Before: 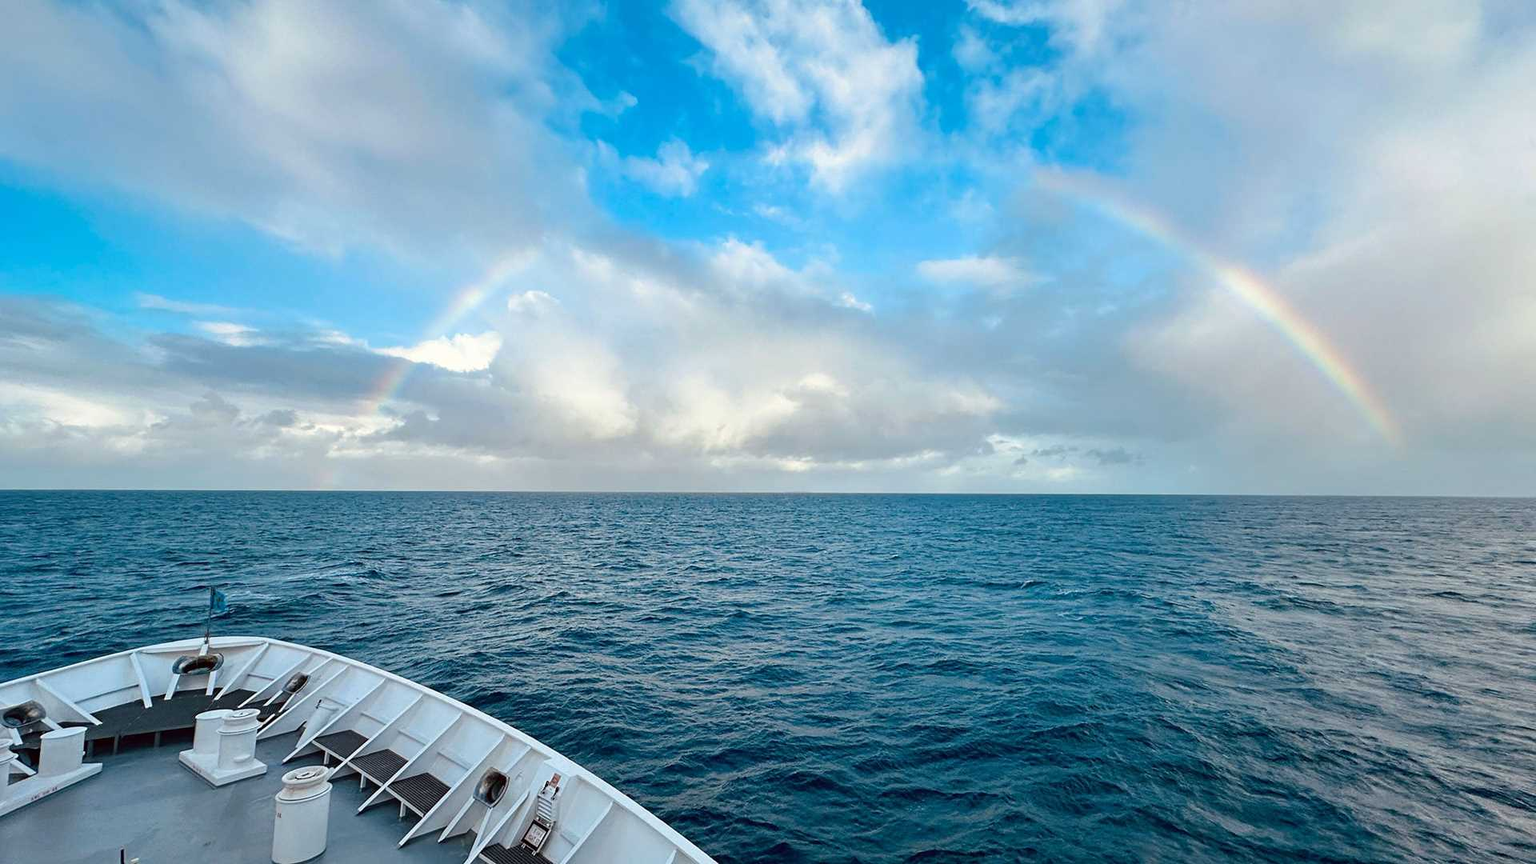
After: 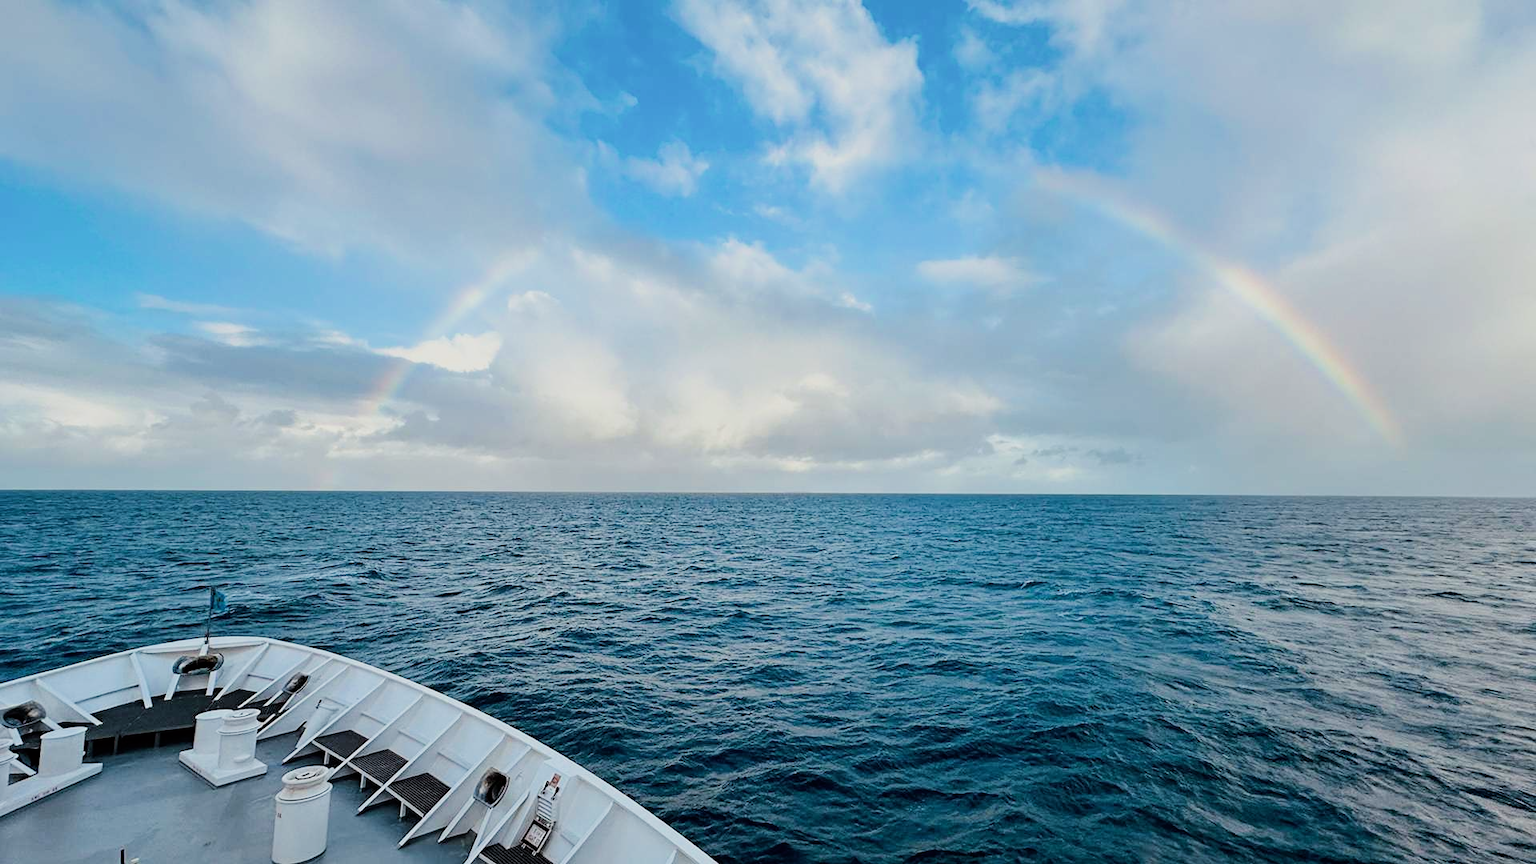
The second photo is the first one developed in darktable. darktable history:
tone equalizer: -8 EV -0.417 EV, -7 EV -0.389 EV, -6 EV -0.333 EV, -5 EV -0.222 EV, -3 EV 0.222 EV, -2 EV 0.333 EV, -1 EV 0.389 EV, +0 EV 0.417 EV, edges refinement/feathering 500, mask exposure compensation -1.57 EV, preserve details no
filmic rgb: black relative exposure -7.65 EV, white relative exposure 4.56 EV, hardness 3.61
